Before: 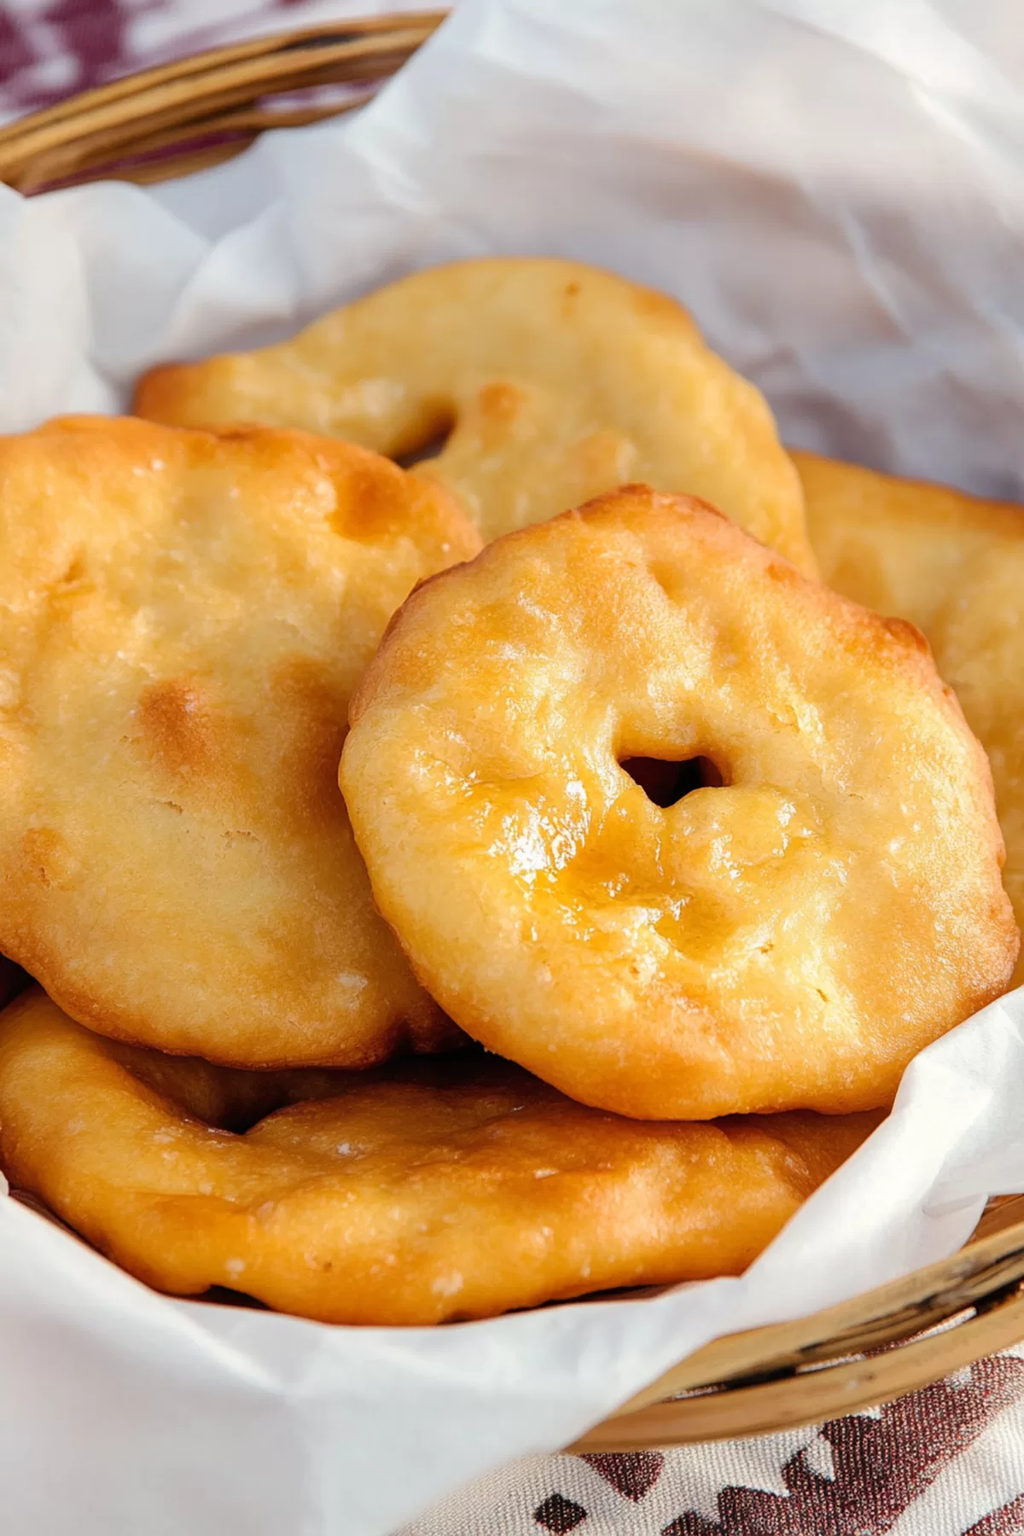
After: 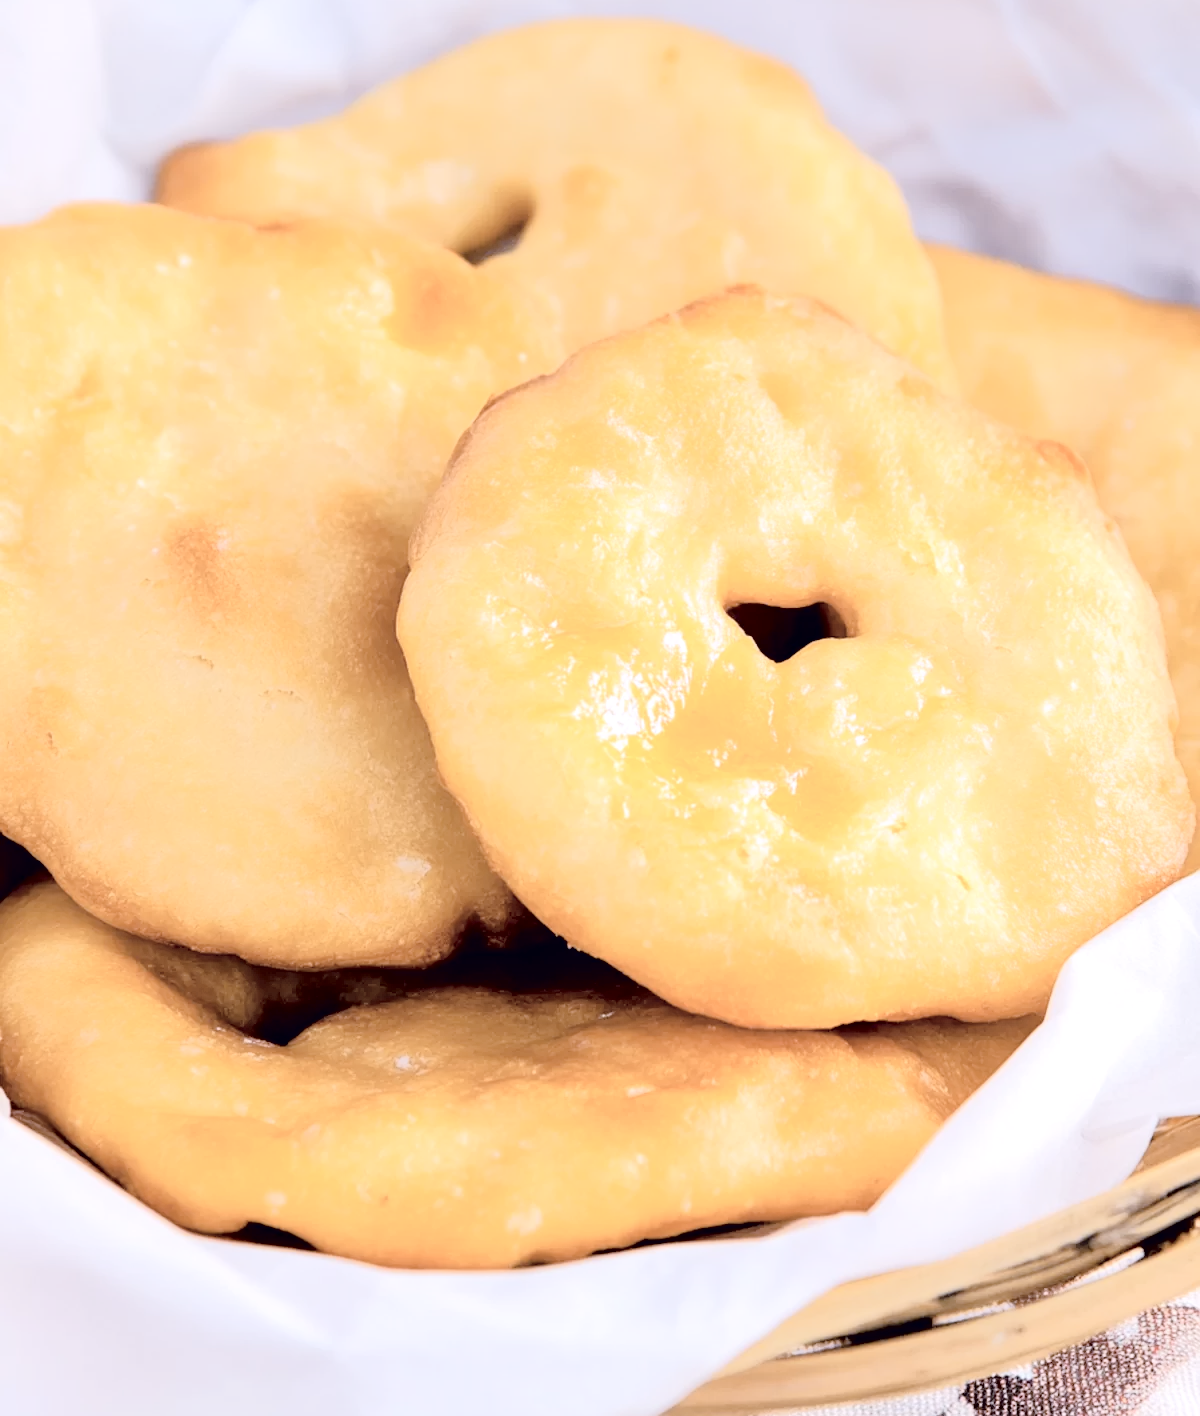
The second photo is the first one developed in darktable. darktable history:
contrast brightness saturation: brightness 0.182, saturation -0.497
crop and rotate: top 15.815%, bottom 5.488%
tone curve: curves: ch0 [(0.003, 0.003) (0.104, 0.069) (0.236, 0.218) (0.401, 0.443) (0.495, 0.55) (0.625, 0.67) (0.819, 0.841) (0.96, 0.899)]; ch1 [(0, 0) (0.161, 0.092) (0.37, 0.302) (0.424, 0.402) (0.45, 0.466) (0.495, 0.506) (0.573, 0.571) (0.638, 0.641) (0.751, 0.741) (1, 1)]; ch2 [(0, 0) (0.352, 0.403) (0.466, 0.443) (0.524, 0.501) (0.56, 0.556) (1, 1)], color space Lab, independent channels, preserve colors none
exposure: black level correction 0.008, exposure 0.979 EV, compensate exposure bias true, compensate highlight preservation false
